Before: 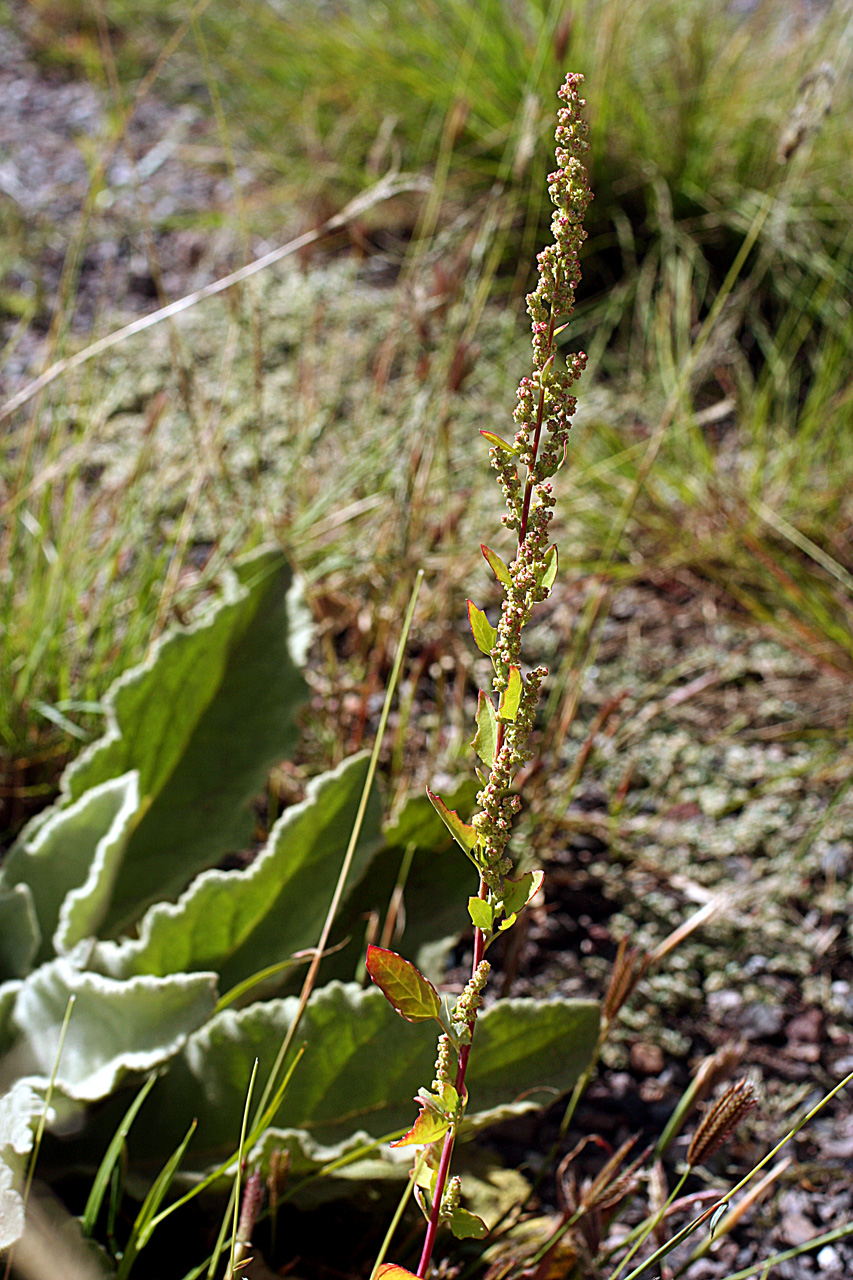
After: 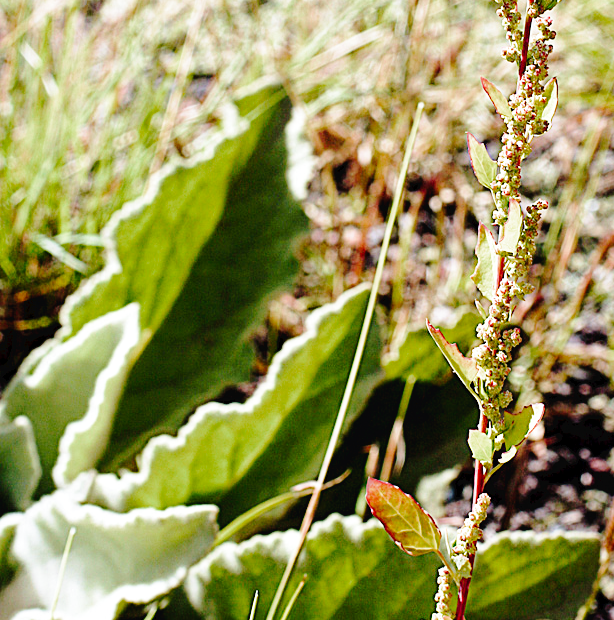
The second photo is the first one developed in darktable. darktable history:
tone curve: curves: ch0 [(0, 0) (0.003, 0.026) (0.011, 0.025) (0.025, 0.022) (0.044, 0.022) (0.069, 0.028) (0.1, 0.041) (0.136, 0.062) (0.177, 0.103) (0.224, 0.167) (0.277, 0.242) (0.335, 0.343) (0.399, 0.452) (0.468, 0.539) (0.543, 0.614) (0.623, 0.683) (0.709, 0.749) (0.801, 0.827) (0.898, 0.918) (1, 1)], preserve colors none
crop: top 36.498%, right 27.964%, bottom 14.995%
filmic rgb: middle gray luminance 9.23%, black relative exposure -10.55 EV, white relative exposure 3.45 EV, threshold 6 EV, target black luminance 0%, hardness 5.98, latitude 59.69%, contrast 1.087, highlights saturation mix 5%, shadows ↔ highlights balance 29.23%, add noise in highlights 0, color science v3 (2019), use custom middle-gray values true, iterations of high-quality reconstruction 0, contrast in highlights soft, enable highlight reconstruction true
tone equalizer: on, module defaults
